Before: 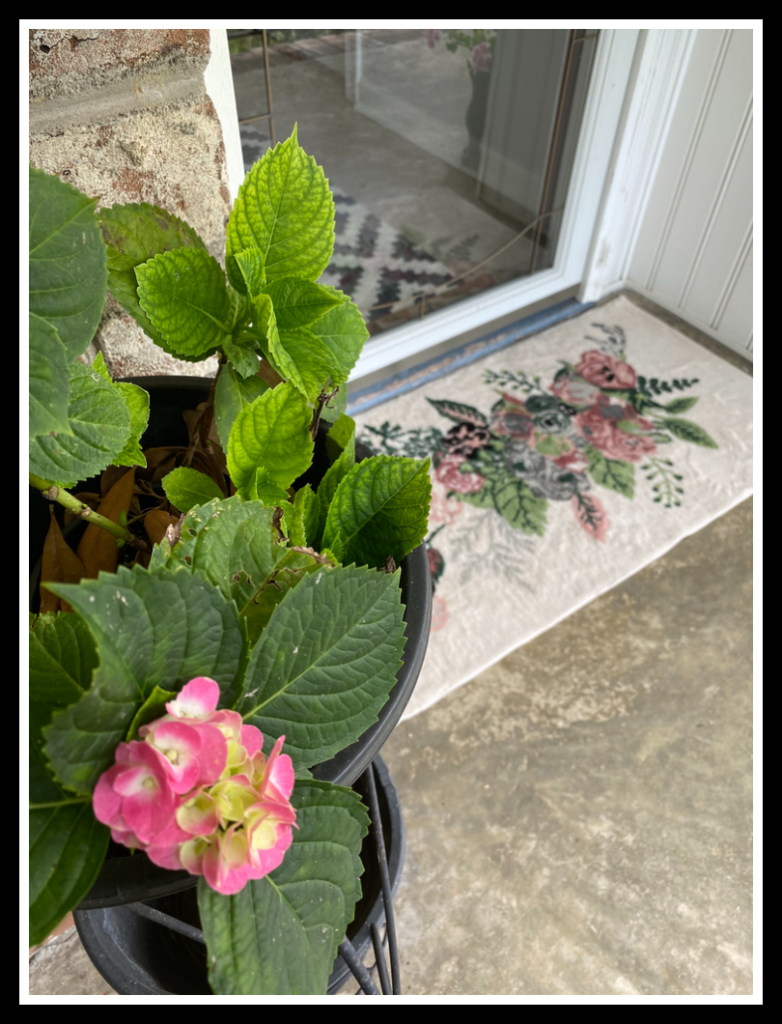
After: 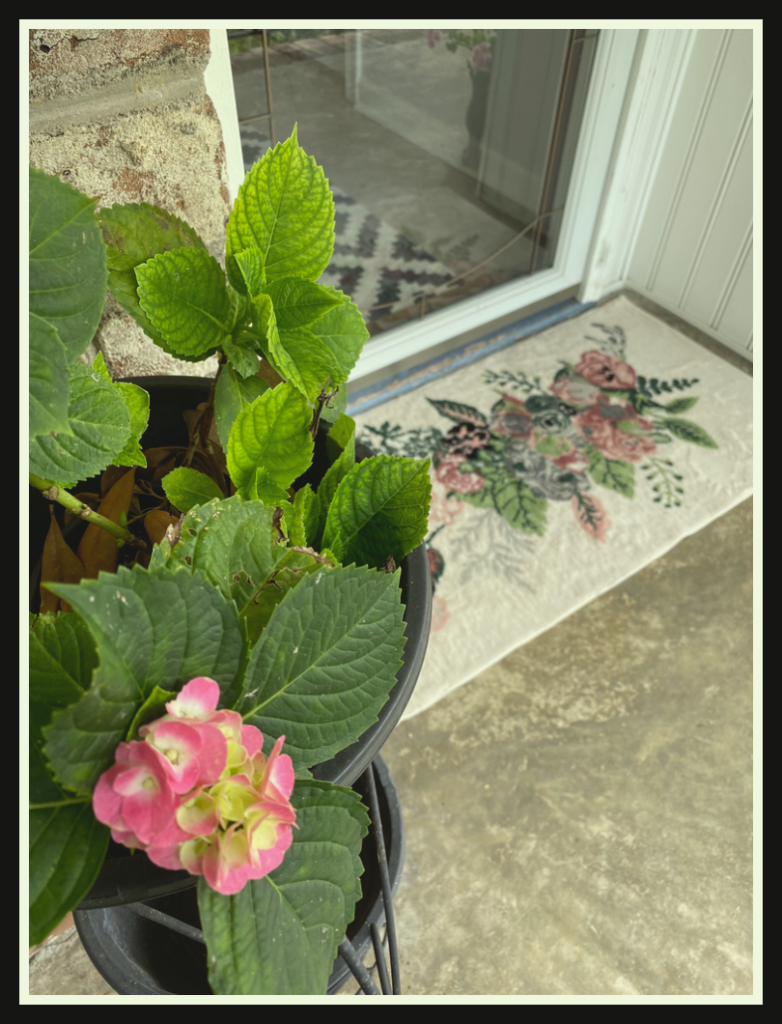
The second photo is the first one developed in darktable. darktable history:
tone curve: curves: ch0 [(0, 0.068) (1, 0.961)], preserve colors none
color correction: highlights a* -5.81, highlights b* 11.26
